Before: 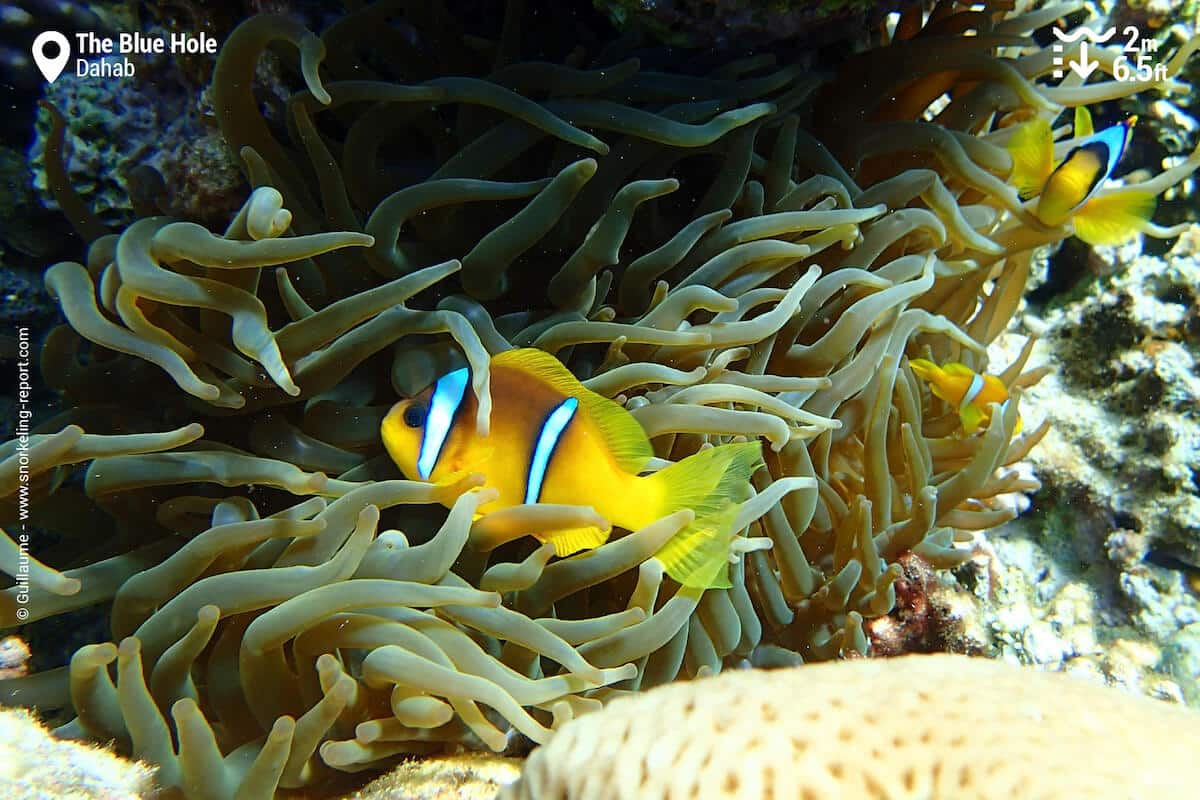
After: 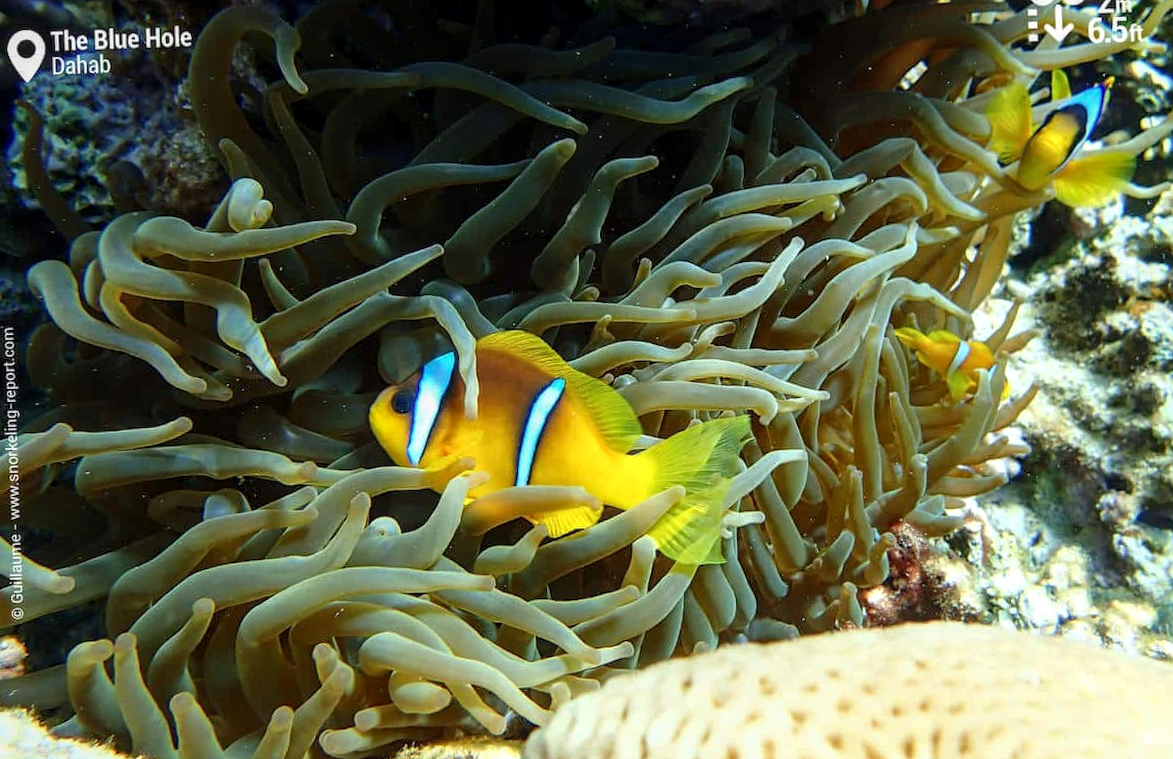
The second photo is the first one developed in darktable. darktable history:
local contrast: on, module defaults
rotate and perspective: rotation -2°, crop left 0.022, crop right 0.978, crop top 0.049, crop bottom 0.951
